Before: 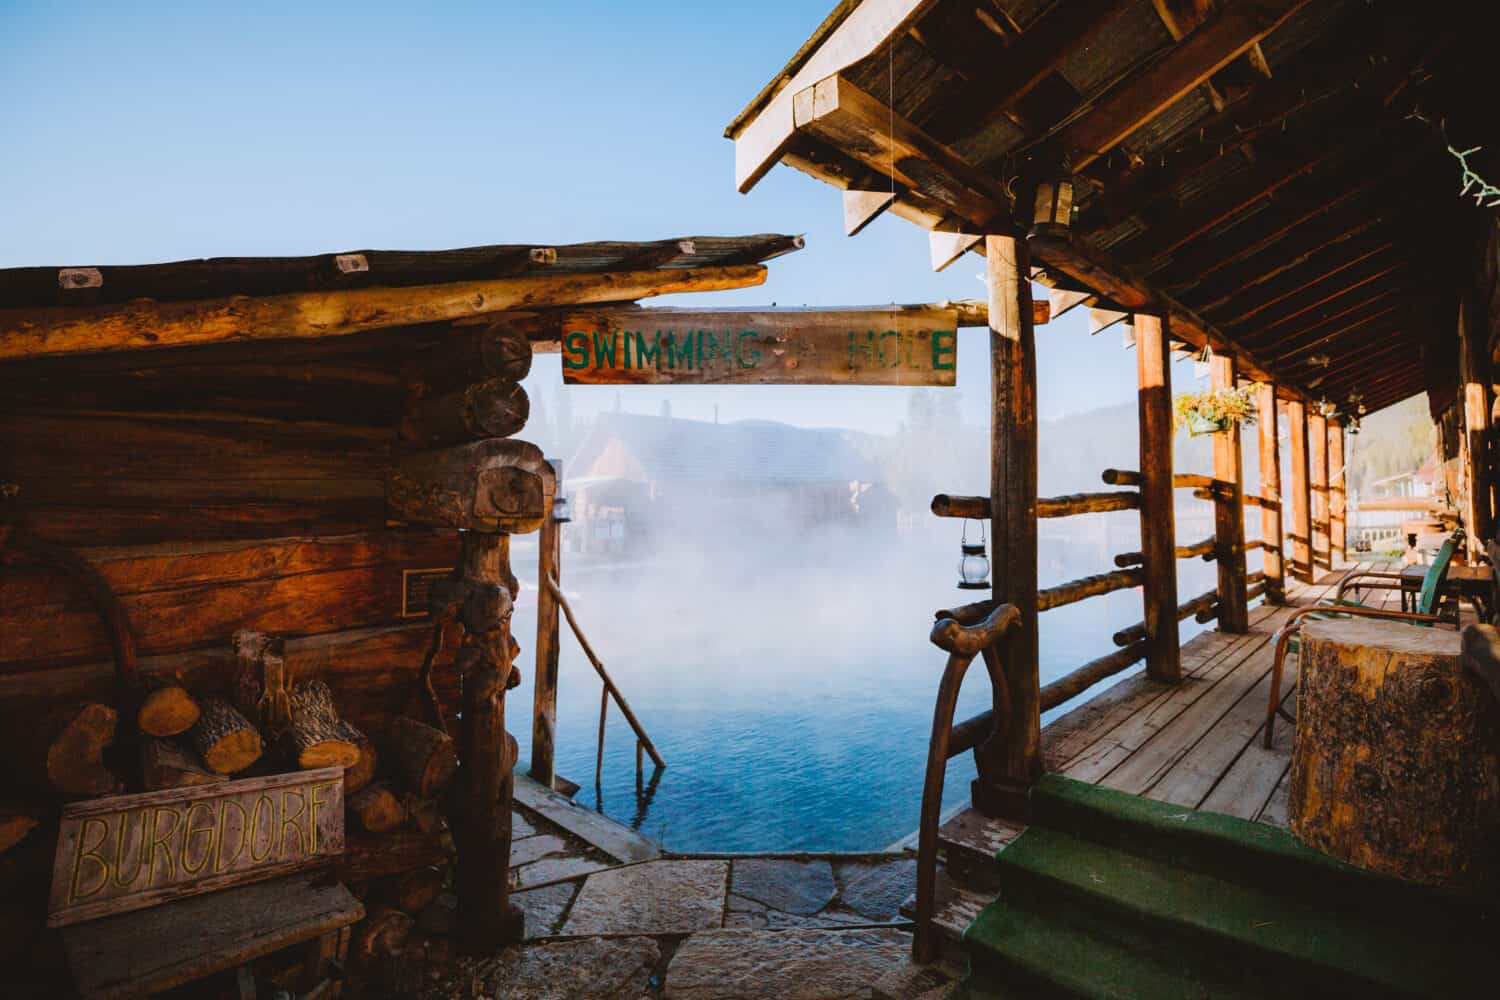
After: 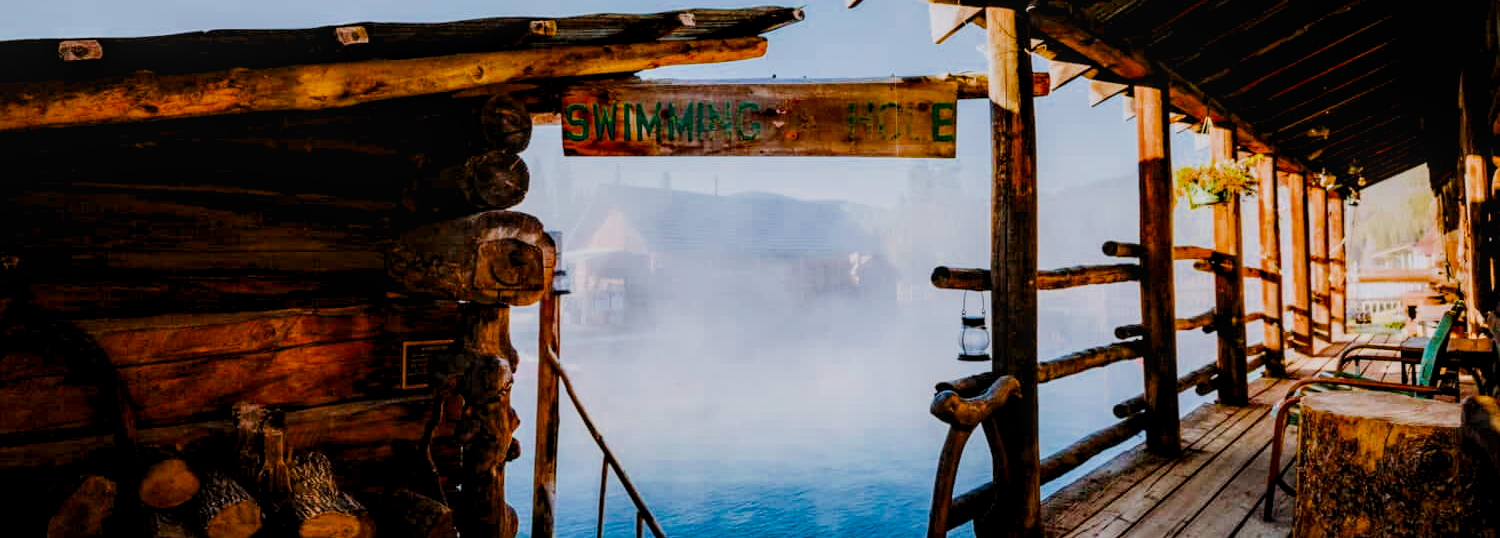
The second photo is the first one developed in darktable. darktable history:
exposure: black level correction 0, exposure 0.696 EV, compensate exposure bias true, compensate highlight preservation false
crop and rotate: top 22.848%, bottom 23.255%
contrast brightness saturation: contrast 0.066, brightness -0.14, saturation 0.114
color balance rgb: power › hue 315.16°, linear chroma grading › global chroma 0.262%, perceptual saturation grading › global saturation 19.989%, global vibrance 16.065%, saturation formula JzAzBz (2021)
levels: levels [0.026, 0.507, 0.987]
filmic rgb: black relative exposure -6.99 EV, white relative exposure 5.58 EV, hardness 2.86, iterations of high-quality reconstruction 0
local contrast: detail 130%
contrast equalizer: octaves 7, y [[0.6 ×6], [0.55 ×6], [0 ×6], [0 ×6], [0 ×6]], mix 0.168
